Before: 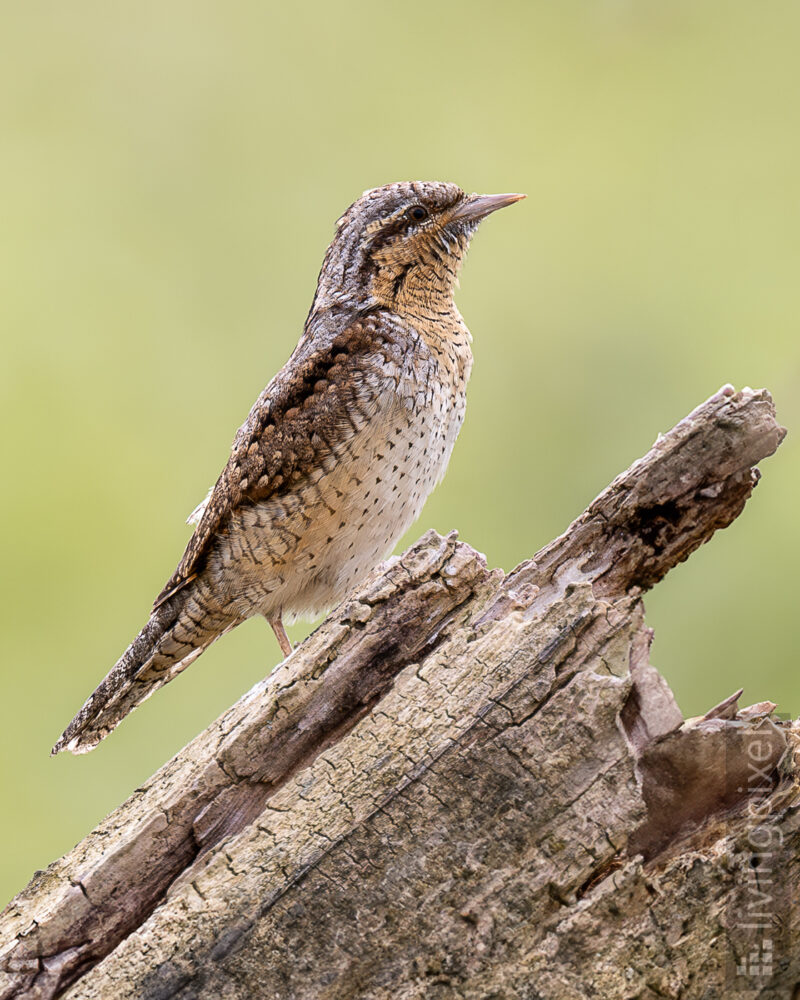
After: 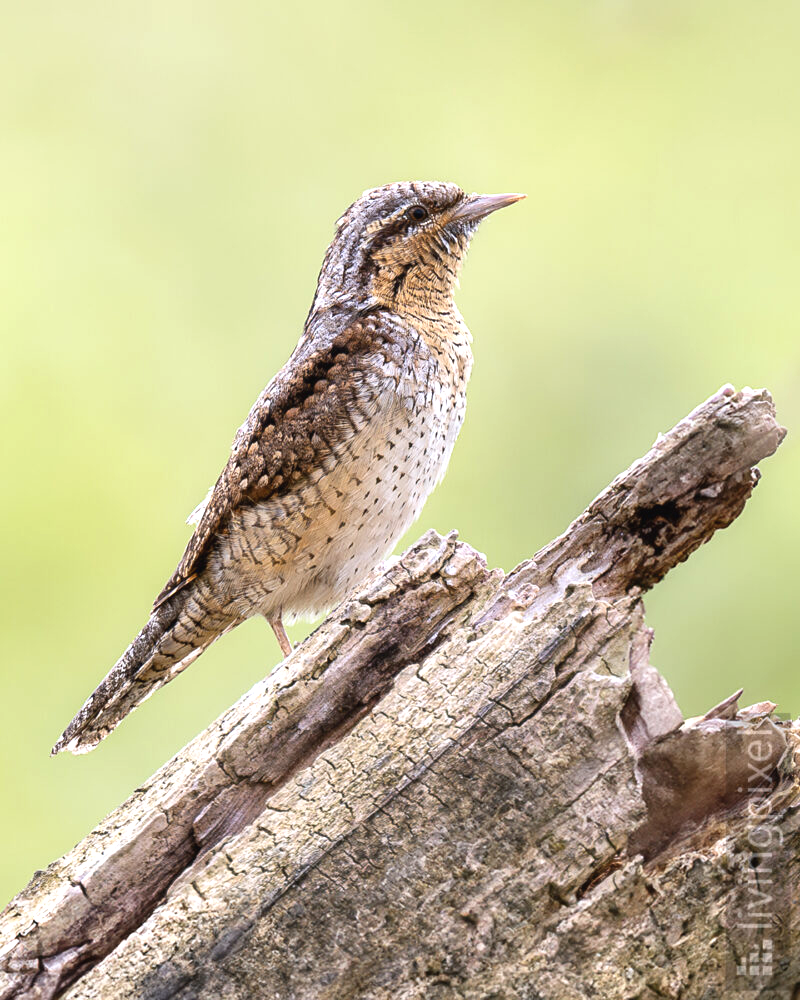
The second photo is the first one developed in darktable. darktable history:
exposure: black level correction -0.002, exposure 0.54 EV, compensate highlight preservation false
white balance: red 0.976, blue 1.04
